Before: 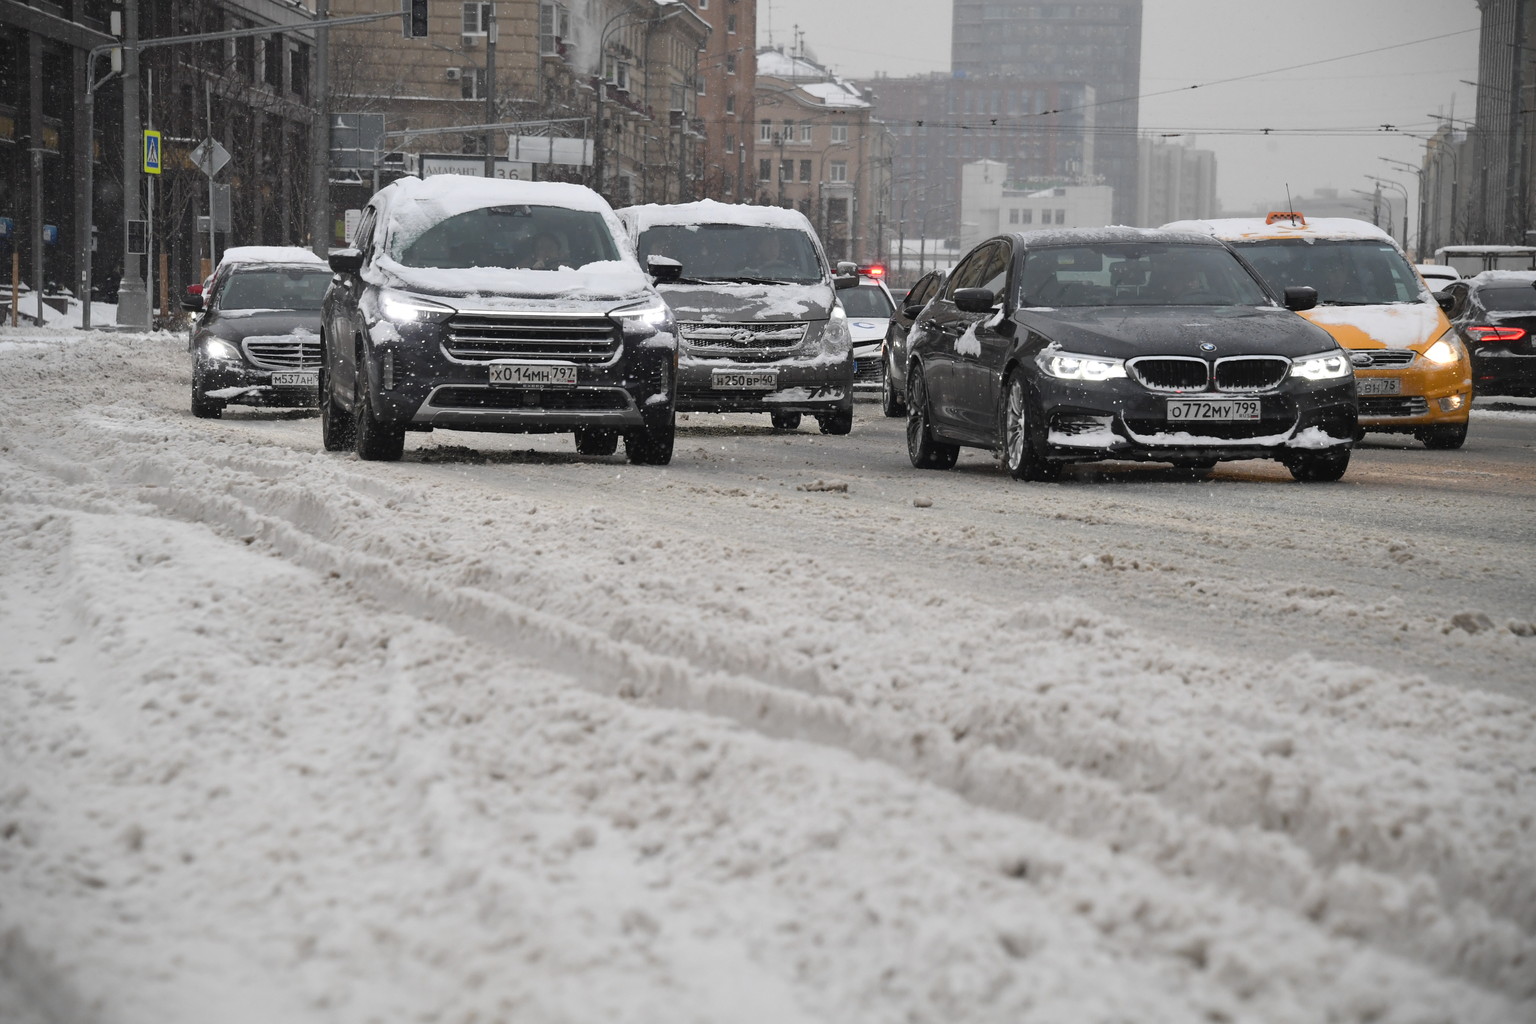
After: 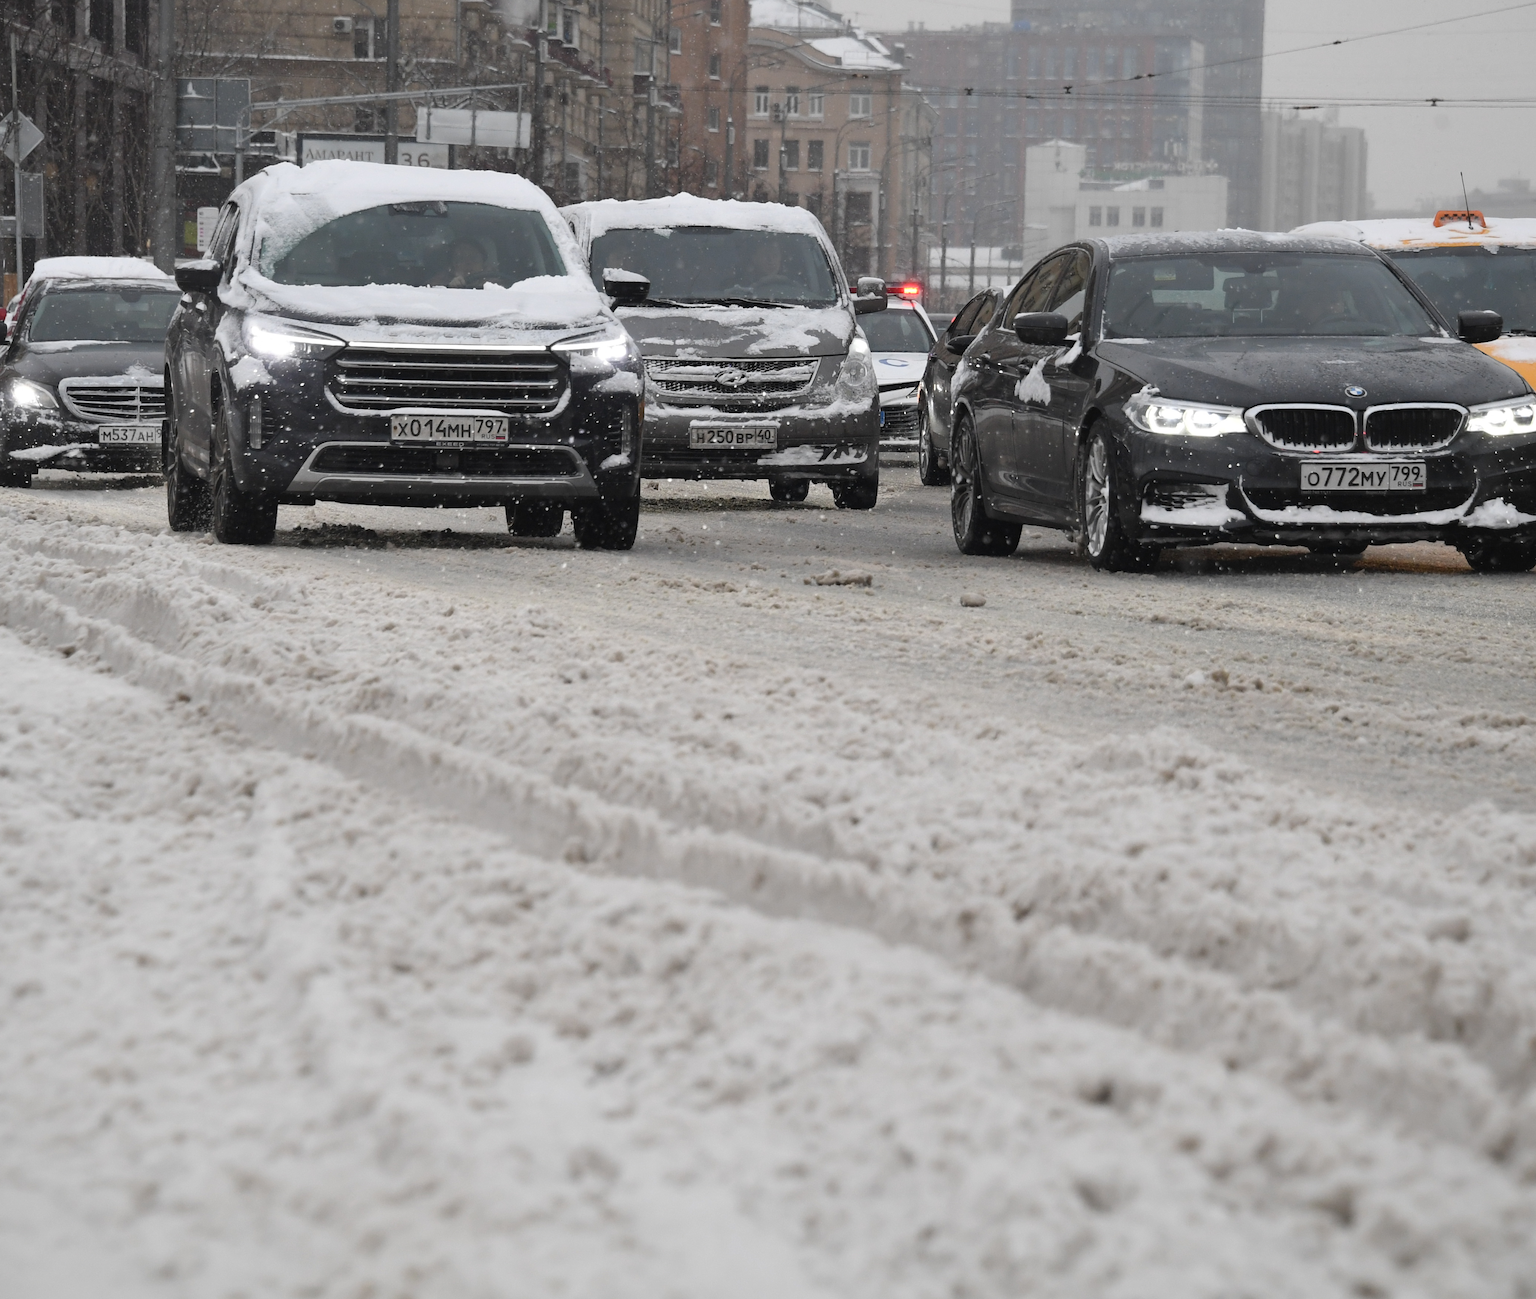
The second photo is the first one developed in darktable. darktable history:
crop and rotate: left 12.914%, top 5.422%, right 12.586%
